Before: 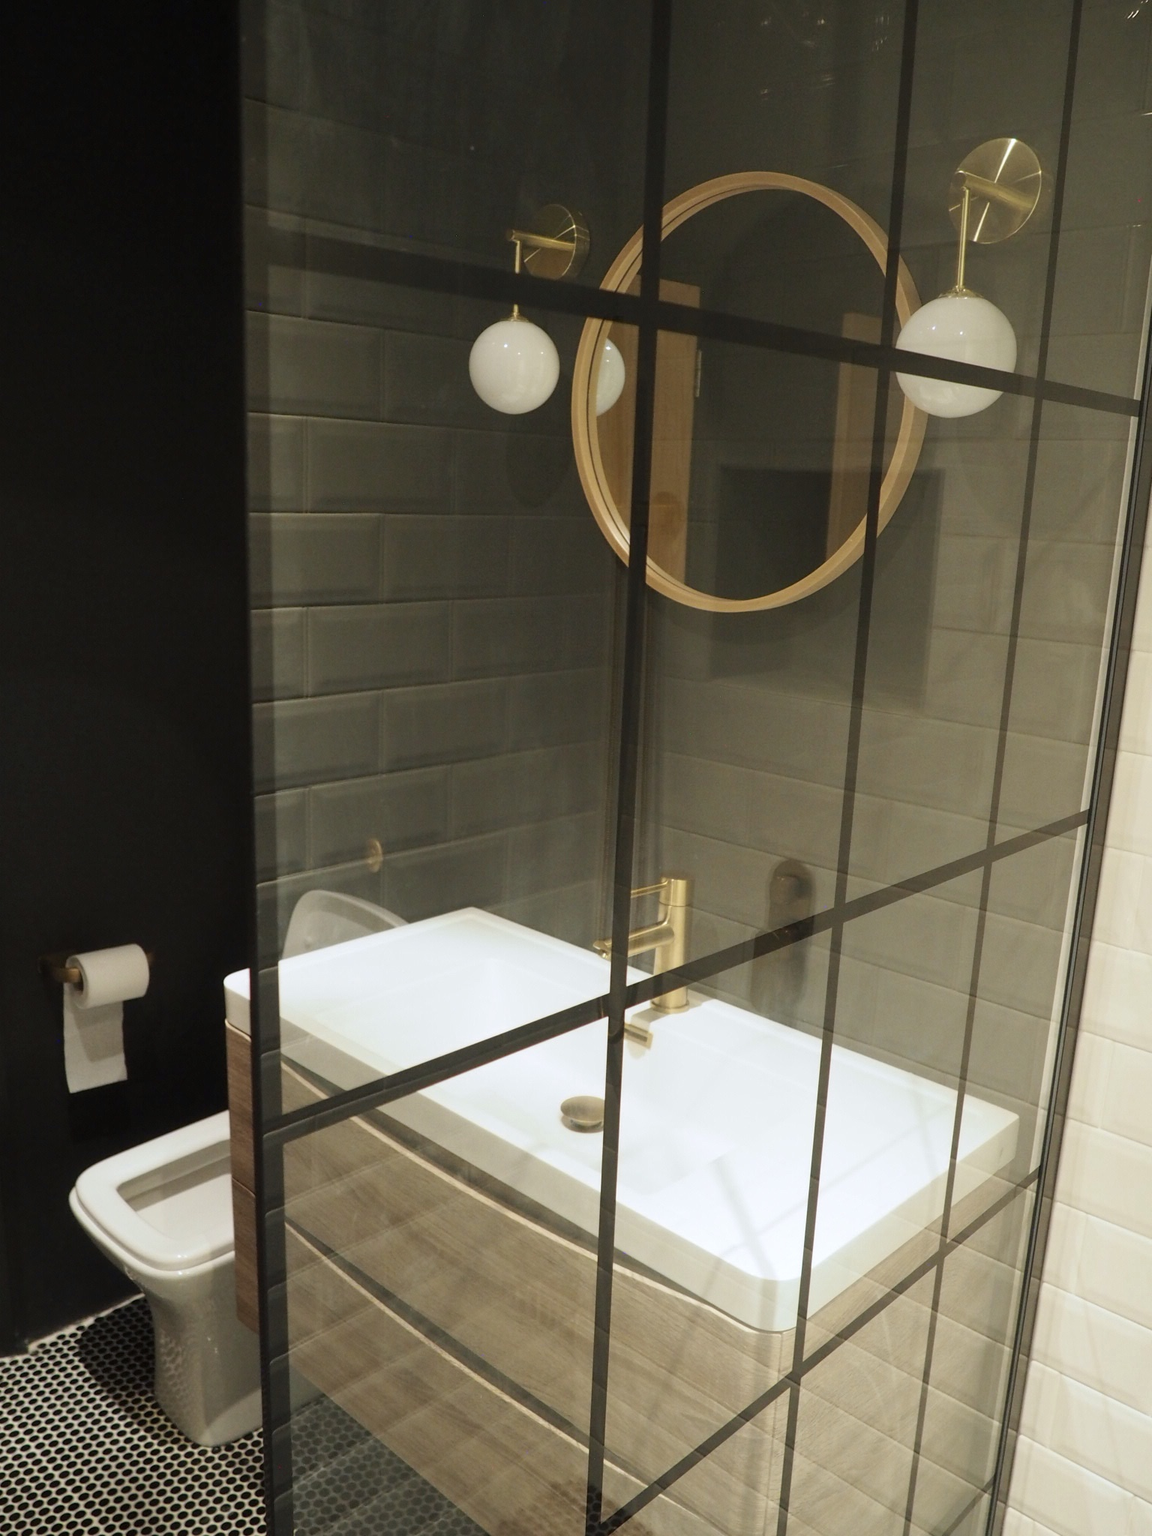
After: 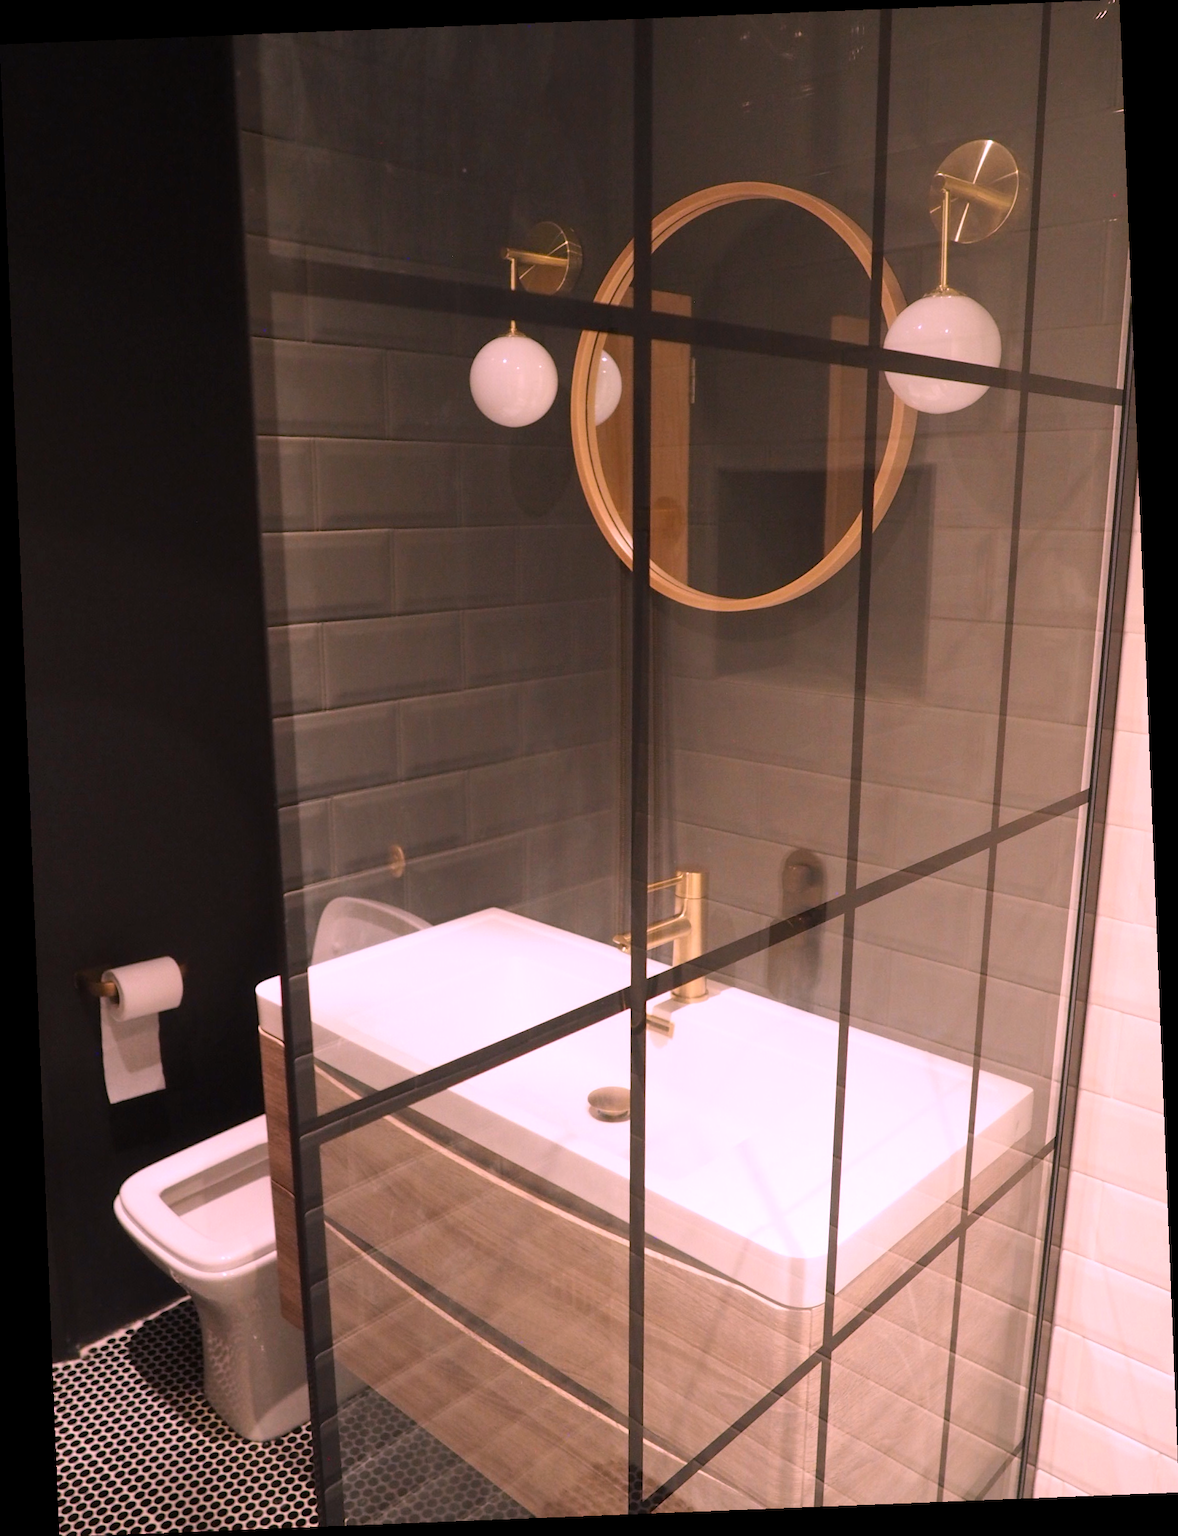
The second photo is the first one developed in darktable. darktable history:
white balance: red 1.188, blue 1.11
rotate and perspective: rotation -2.29°, automatic cropping off
